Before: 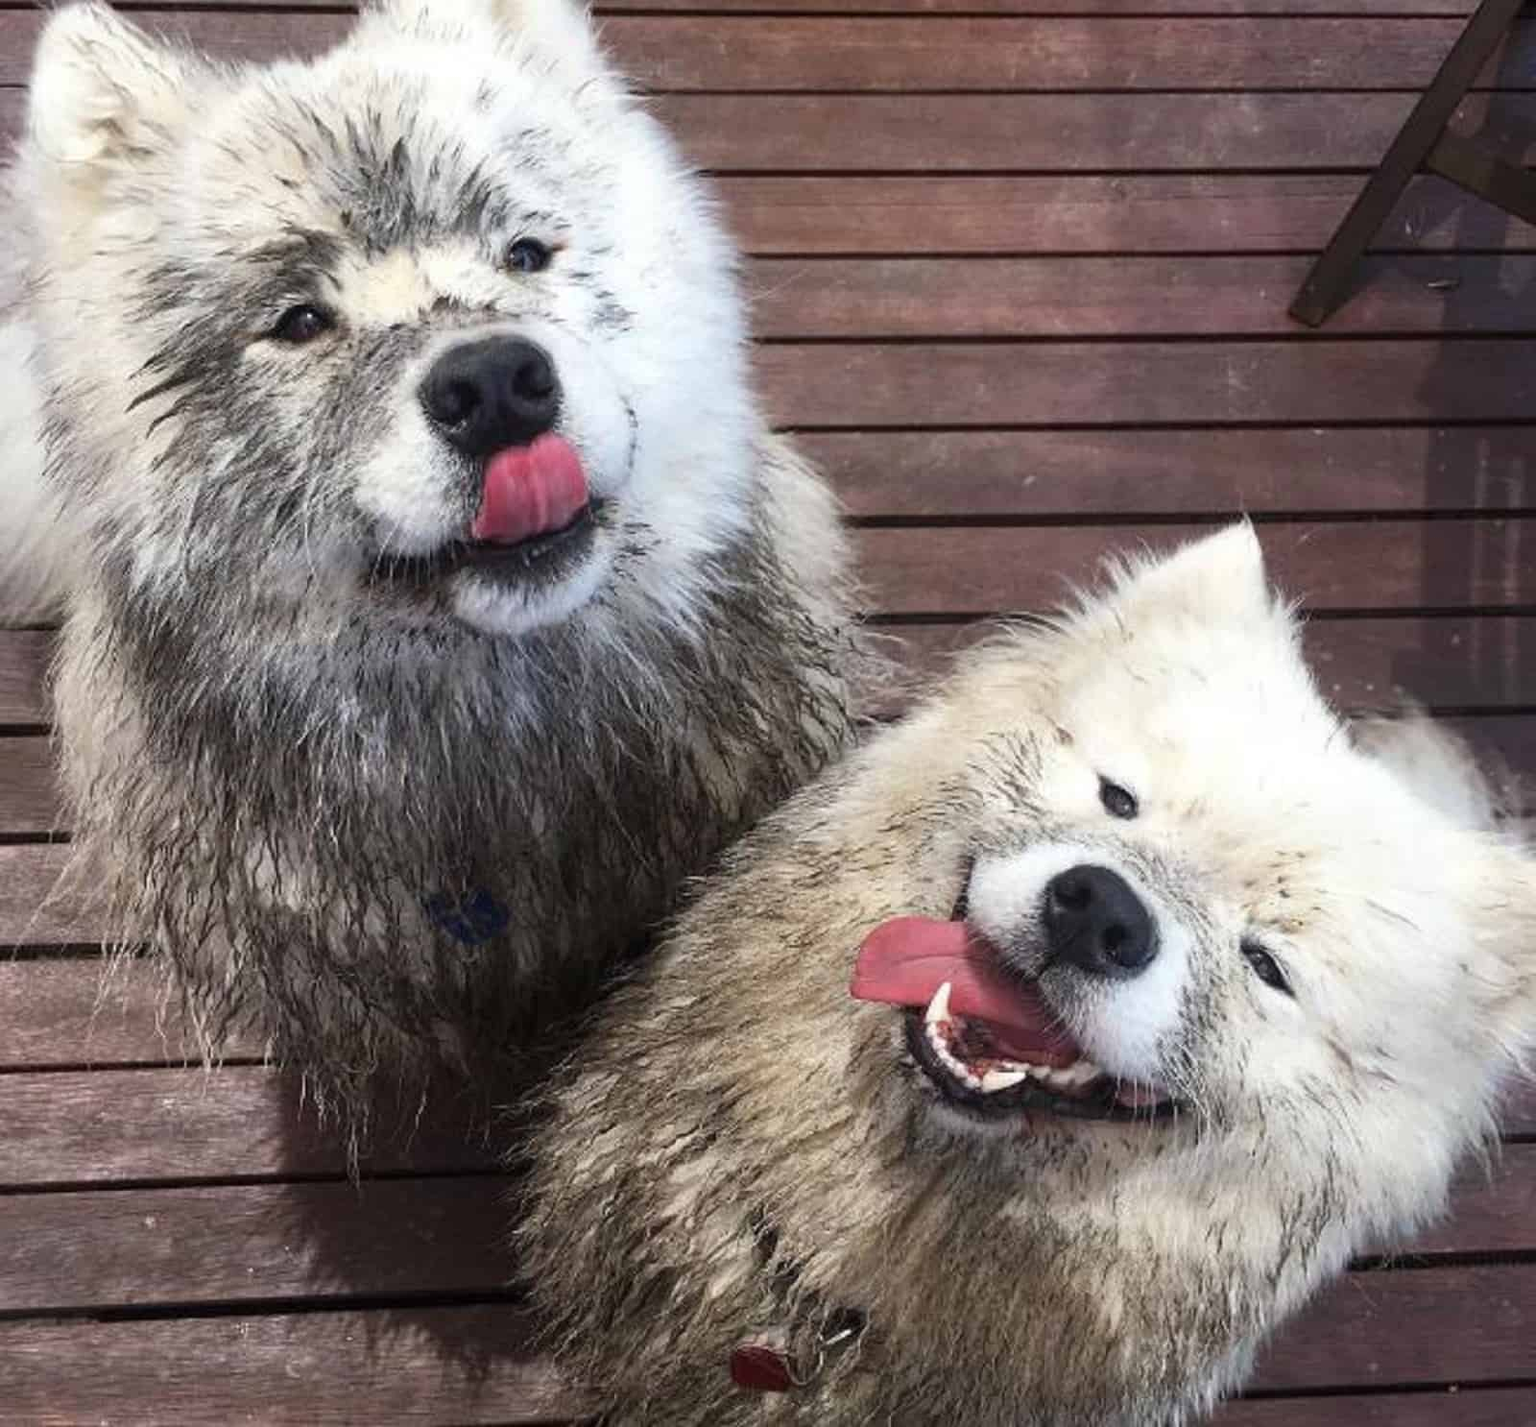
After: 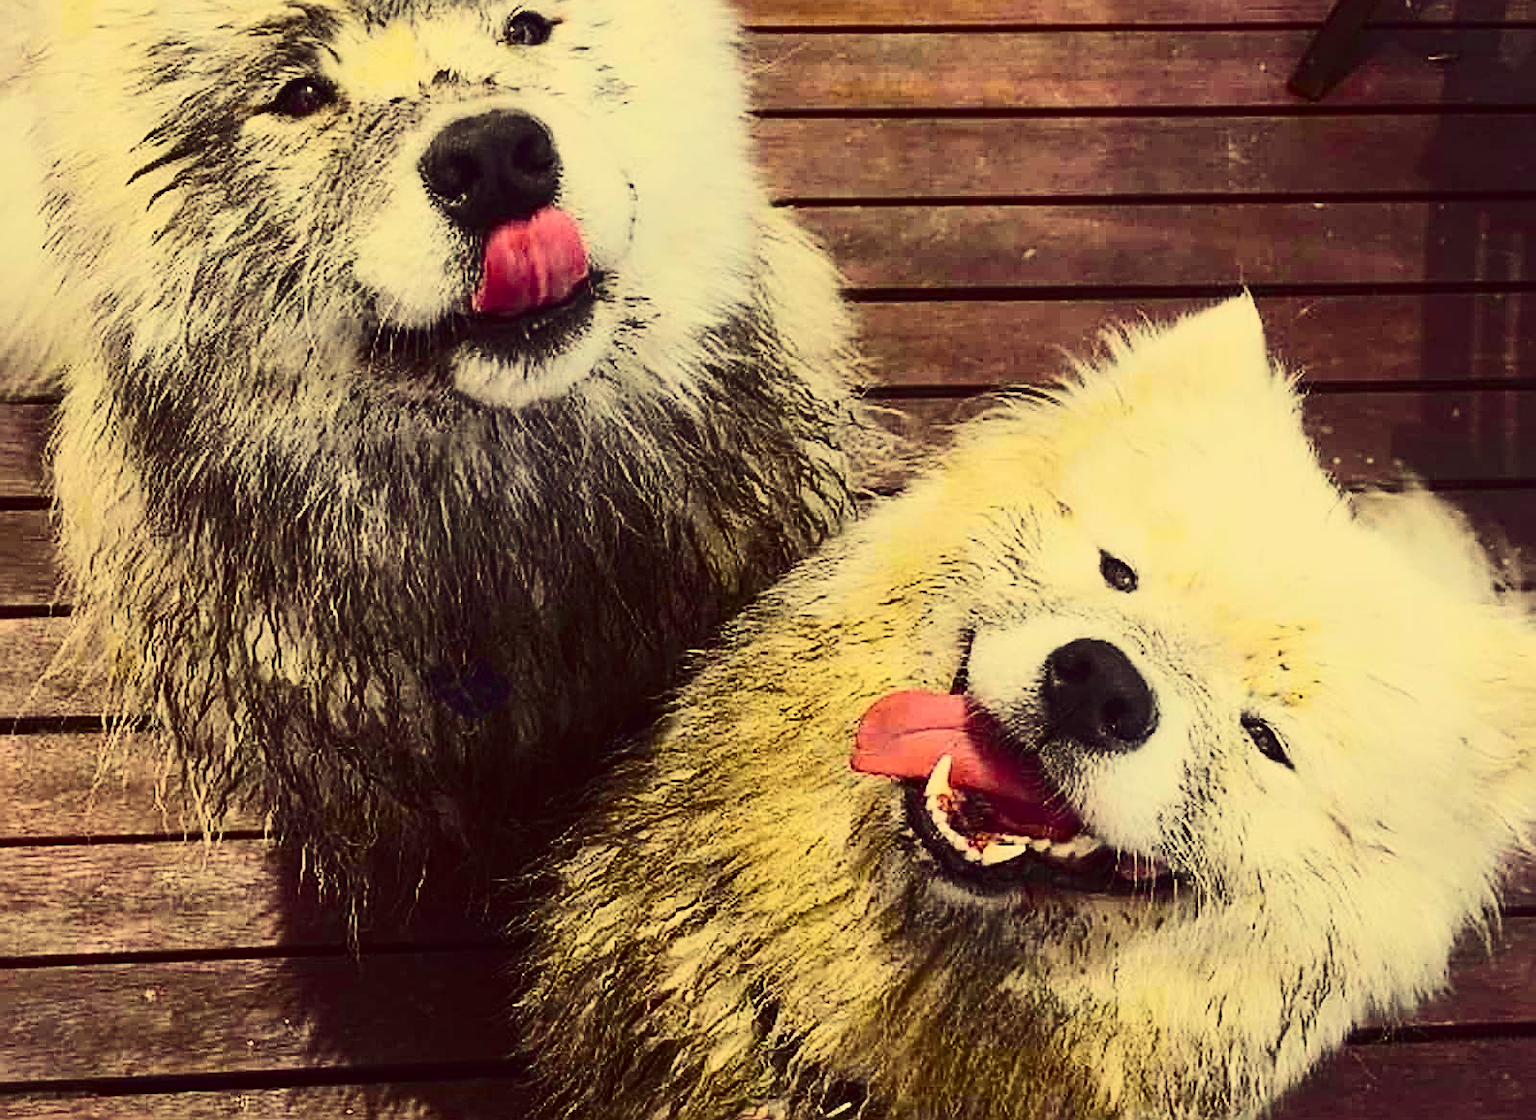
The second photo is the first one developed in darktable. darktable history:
sharpen: amount 0.902
crop and rotate: top 15.926%, bottom 5.531%
color correction: highlights a* -0.437, highlights b* 39.82, shadows a* 9.48, shadows b* -0.23
contrast brightness saturation: contrast 0.288
color calibration: illuminant same as pipeline (D50), adaptation XYZ, x 0.346, y 0.359, temperature 5006.92 K, saturation algorithm version 1 (2020)
exposure: black level correction -0.001, exposure 0.079 EV, compensate exposure bias true, compensate highlight preservation false
tone curve: curves: ch0 [(0, 0.018) (0.036, 0.038) (0.15, 0.131) (0.27, 0.247) (0.528, 0.554) (0.761, 0.761) (1, 0.919)]; ch1 [(0, 0) (0.179, 0.173) (0.322, 0.32) (0.429, 0.431) (0.502, 0.5) (0.519, 0.522) (0.562, 0.588) (0.625, 0.67) (0.711, 0.745) (1, 1)]; ch2 [(0, 0) (0.29, 0.295) (0.404, 0.436) (0.497, 0.499) (0.521, 0.523) (0.561, 0.605) (0.657, 0.655) (0.712, 0.764) (1, 1)], color space Lab, independent channels, preserve colors none
